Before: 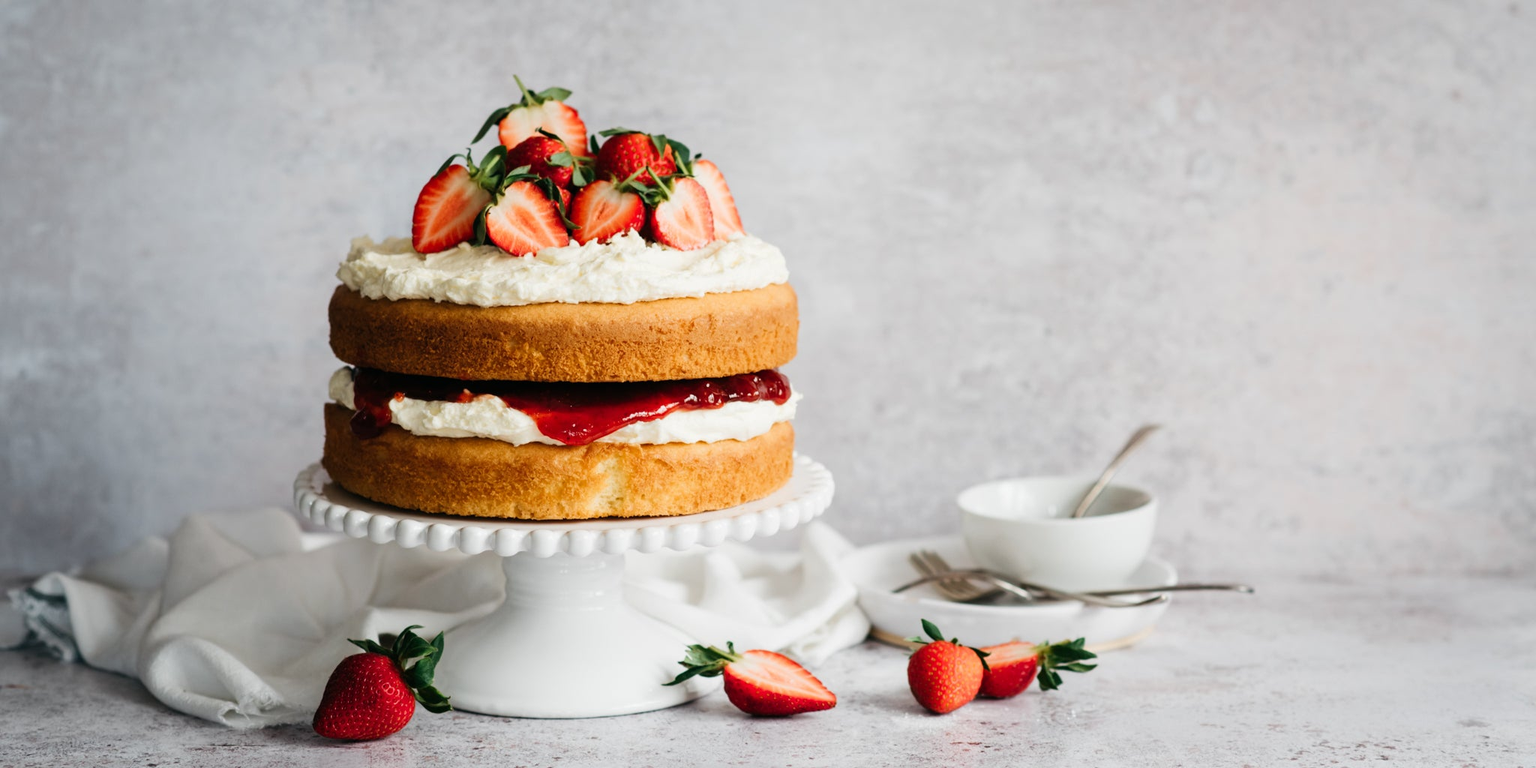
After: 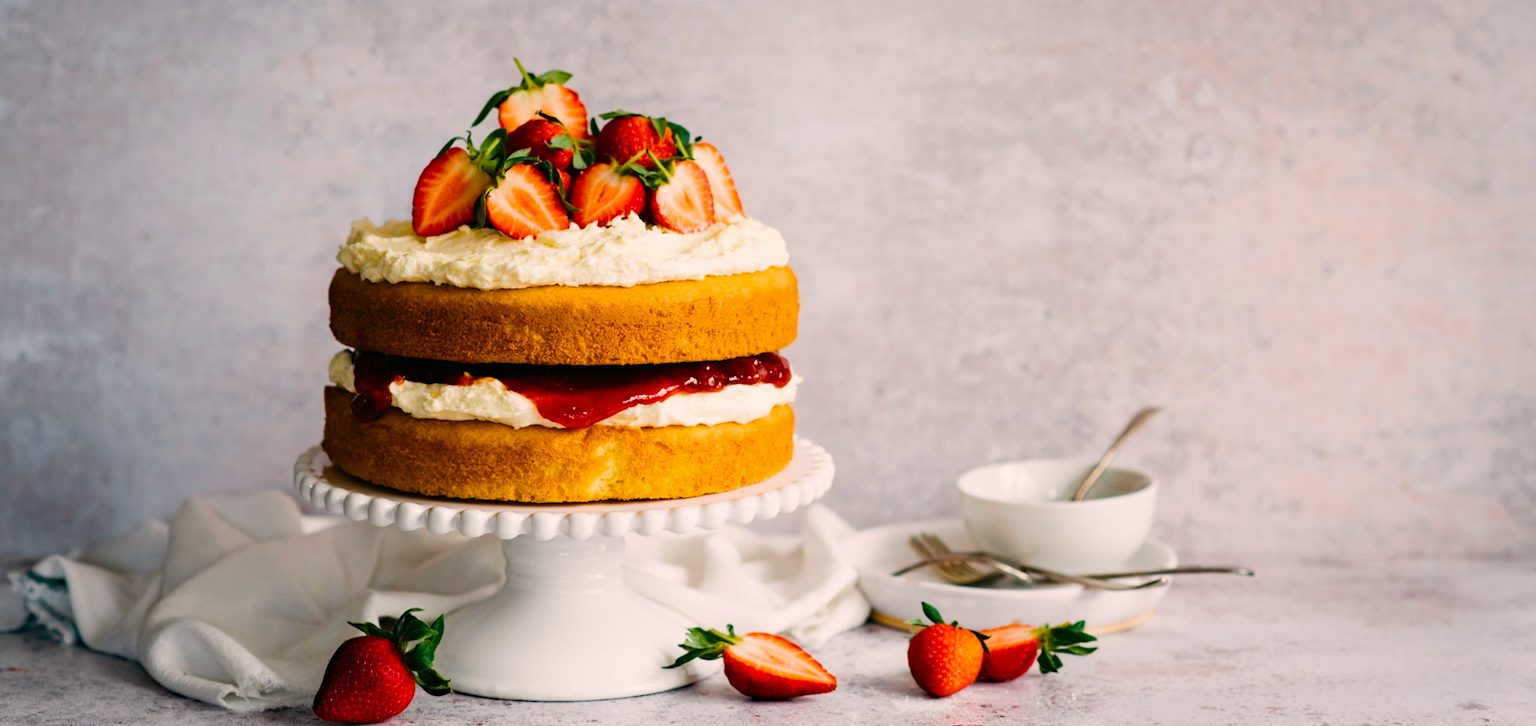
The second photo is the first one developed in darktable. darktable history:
crop and rotate: top 2.334%, bottom 3.011%
color balance rgb: highlights gain › chroma 2.009%, highlights gain › hue 44.98°, linear chroma grading › global chroma 19.514%, perceptual saturation grading › global saturation 30.23%, global vibrance 9.751%
haze removal: compatibility mode true, adaptive false
